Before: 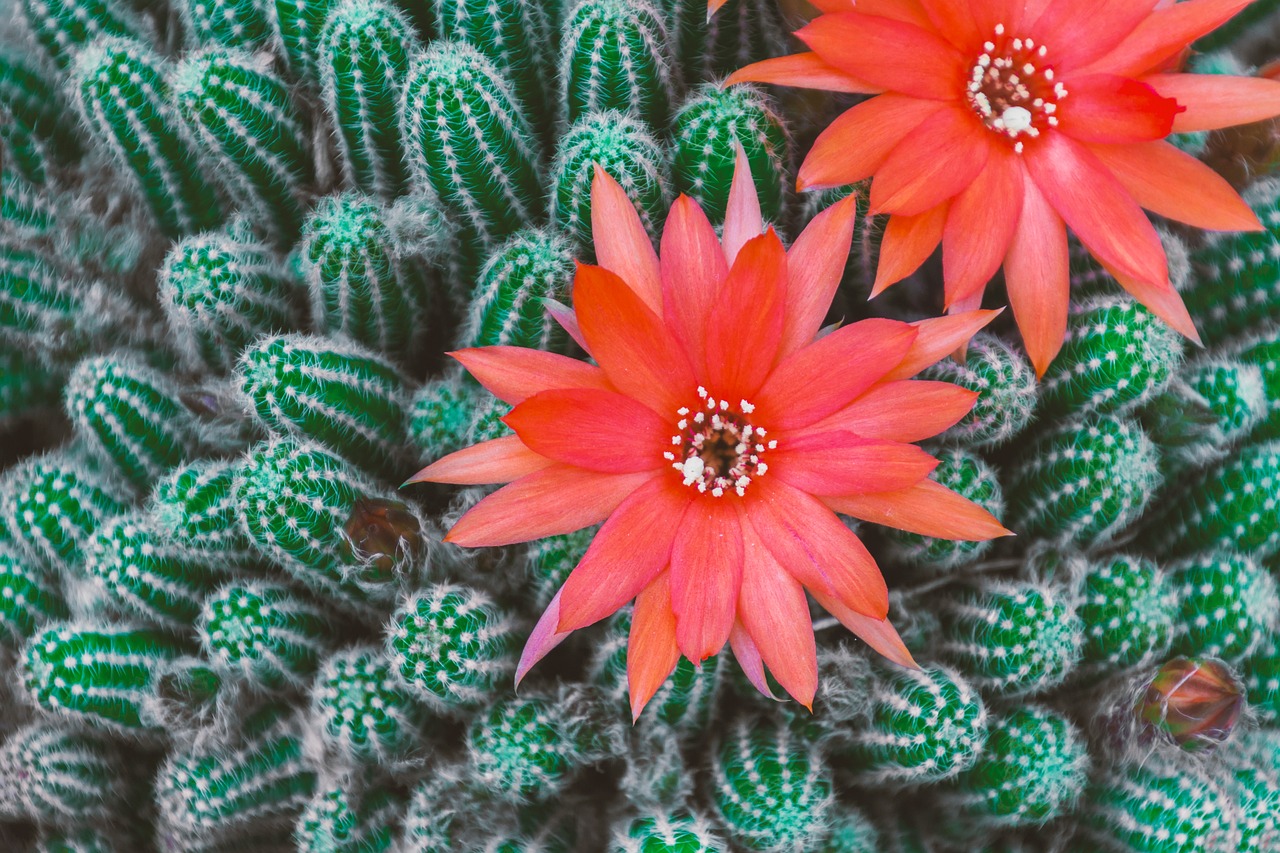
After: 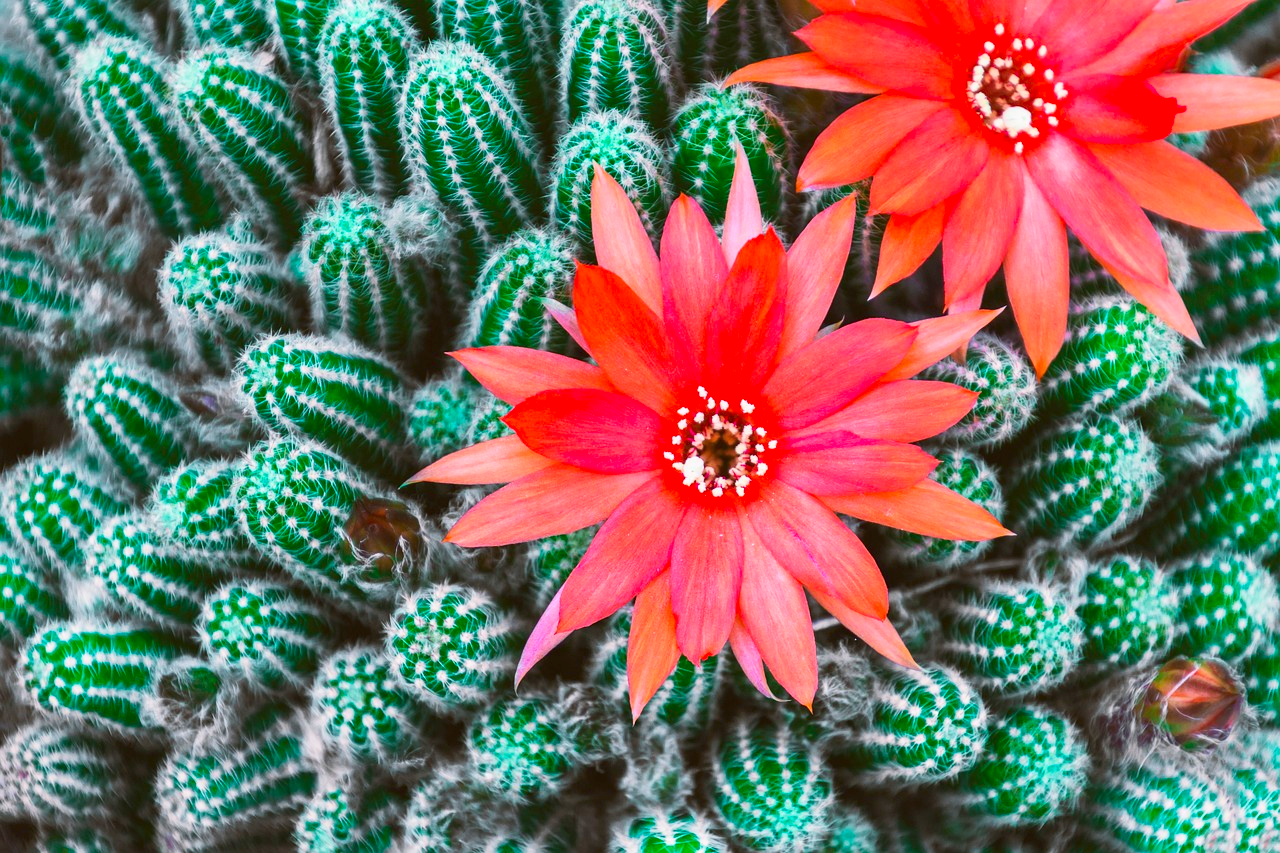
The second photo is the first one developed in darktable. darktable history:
contrast brightness saturation: contrast 0.23, brightness 0.1, saturation 0.29
exposure: black level correction 0.007, exposure 0.159 EV, compensate highlight preservation false
